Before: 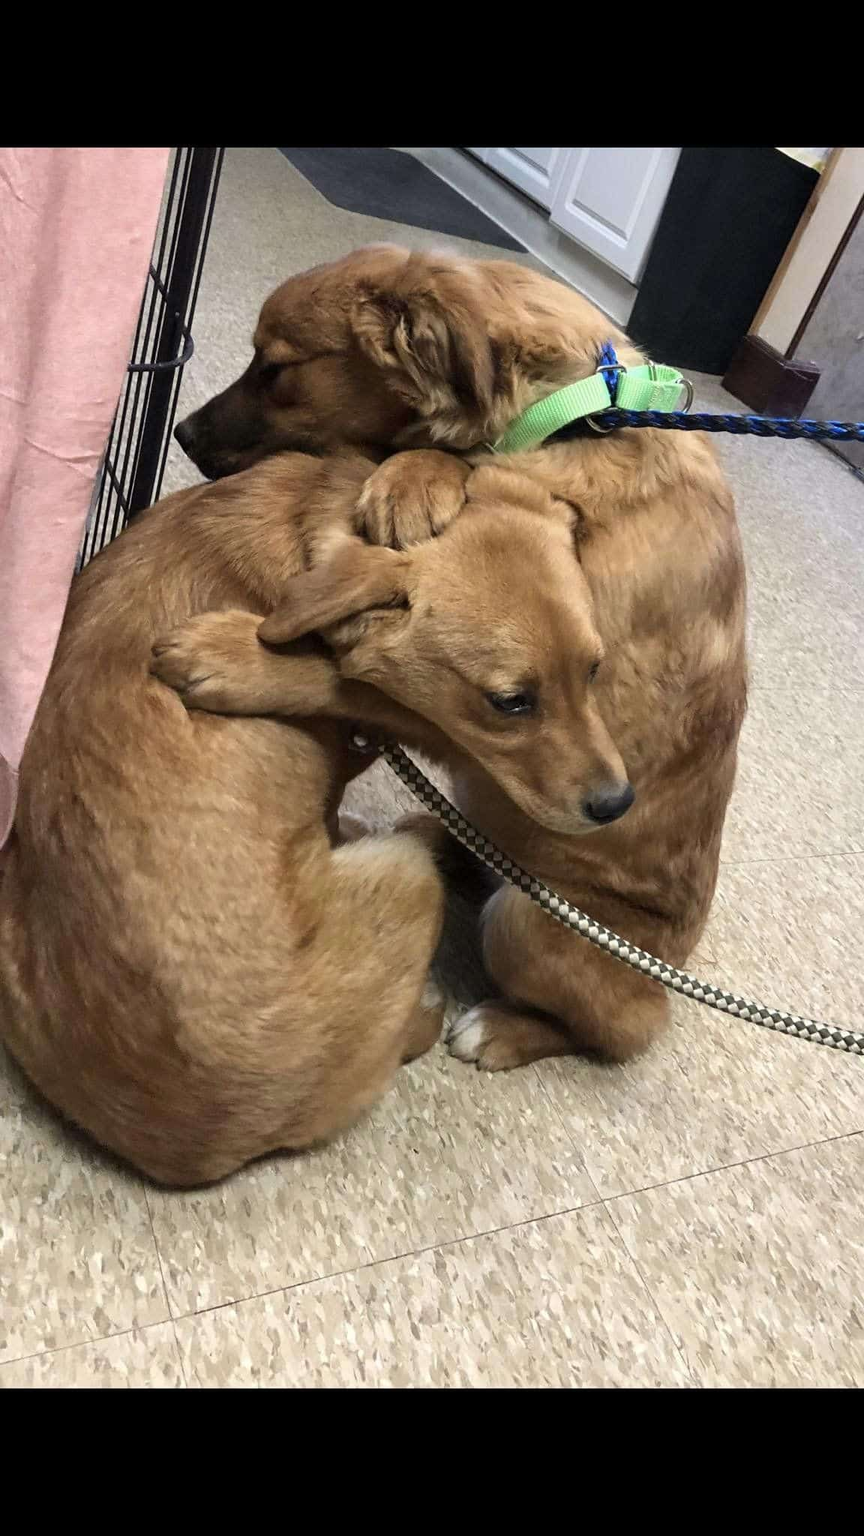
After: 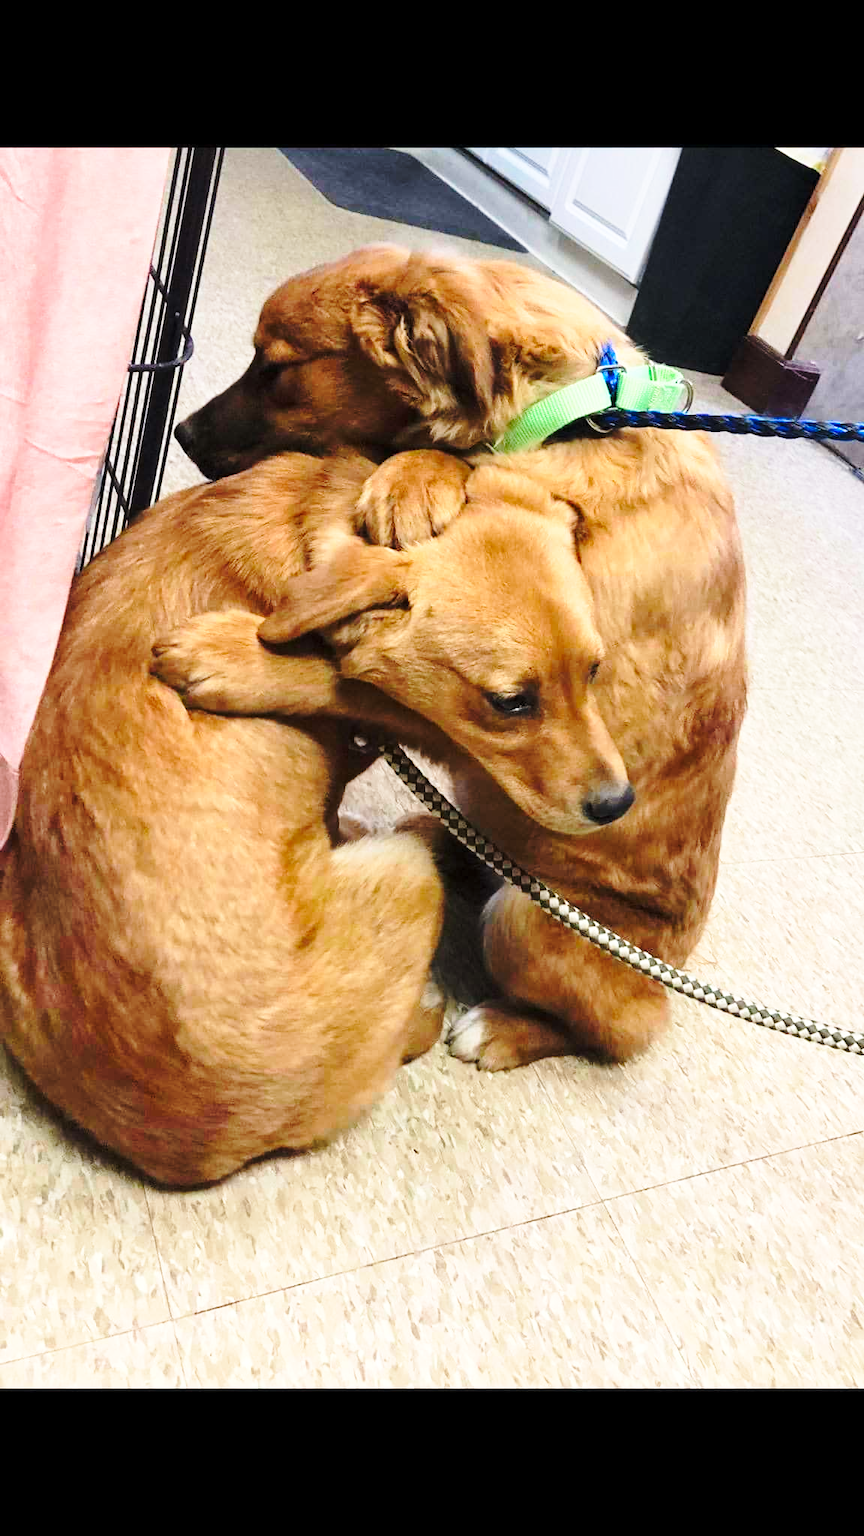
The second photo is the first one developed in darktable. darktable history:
base curve: curves: ch0 [(0, 0) (0.036, 0.037) (0.121, 0.228) (0.46, 0.76) (0.859, 0.983) (1, 1)], preserve colors none
contrast brightness saturation: contrast 0.071, brightness 0.076, saturation 0.178
